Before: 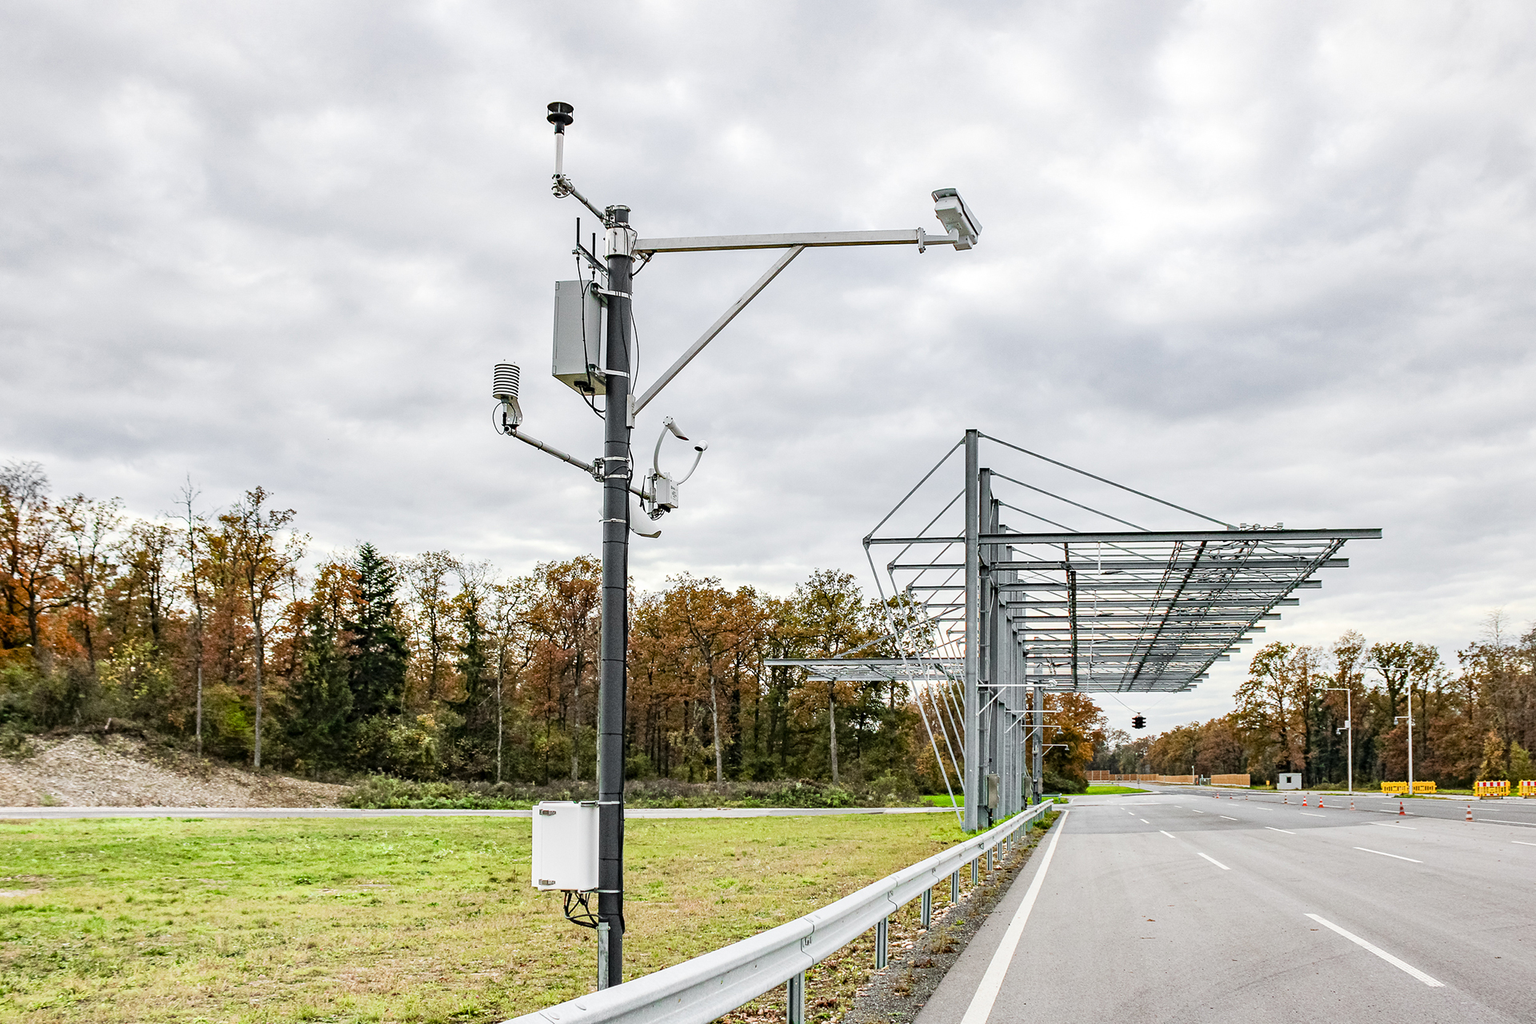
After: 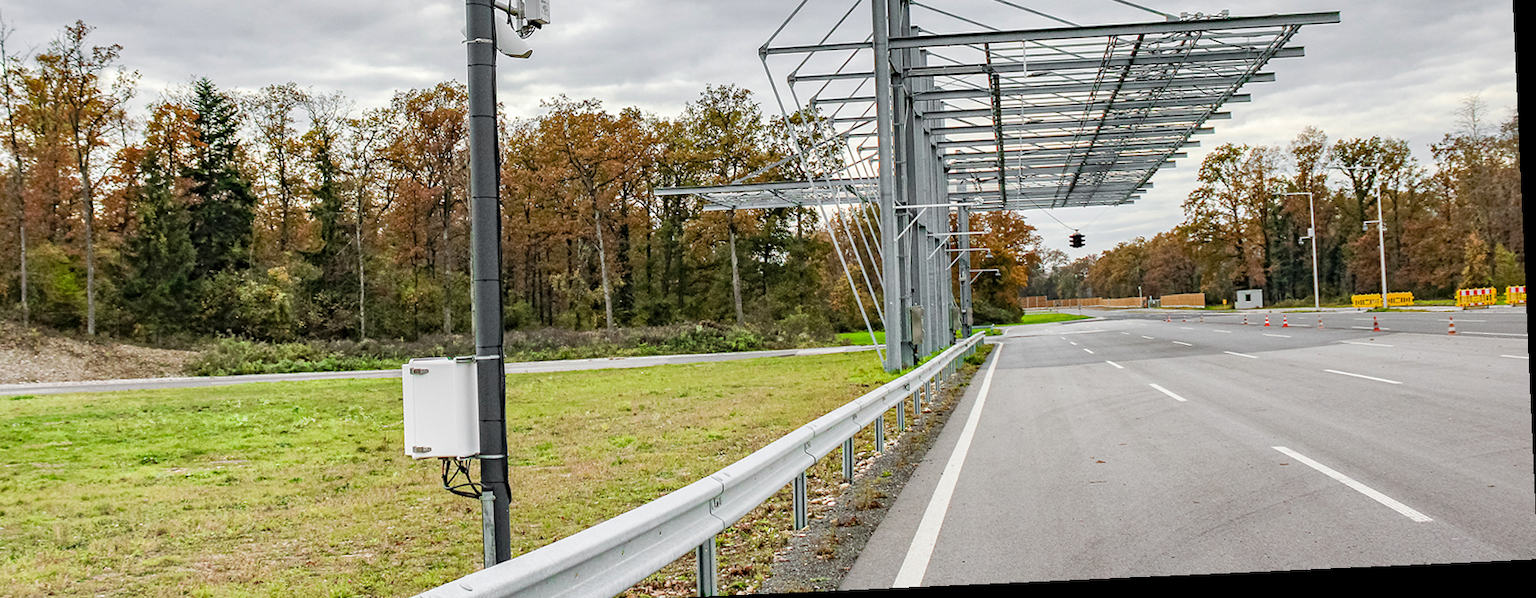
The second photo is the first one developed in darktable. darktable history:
shadows and highlights: on, module defaults
crop and rotate: left 13.306%, top 48.129%, bottom 2.928%
rotate and perspective: rotation -2.56°, automatic cropping off
